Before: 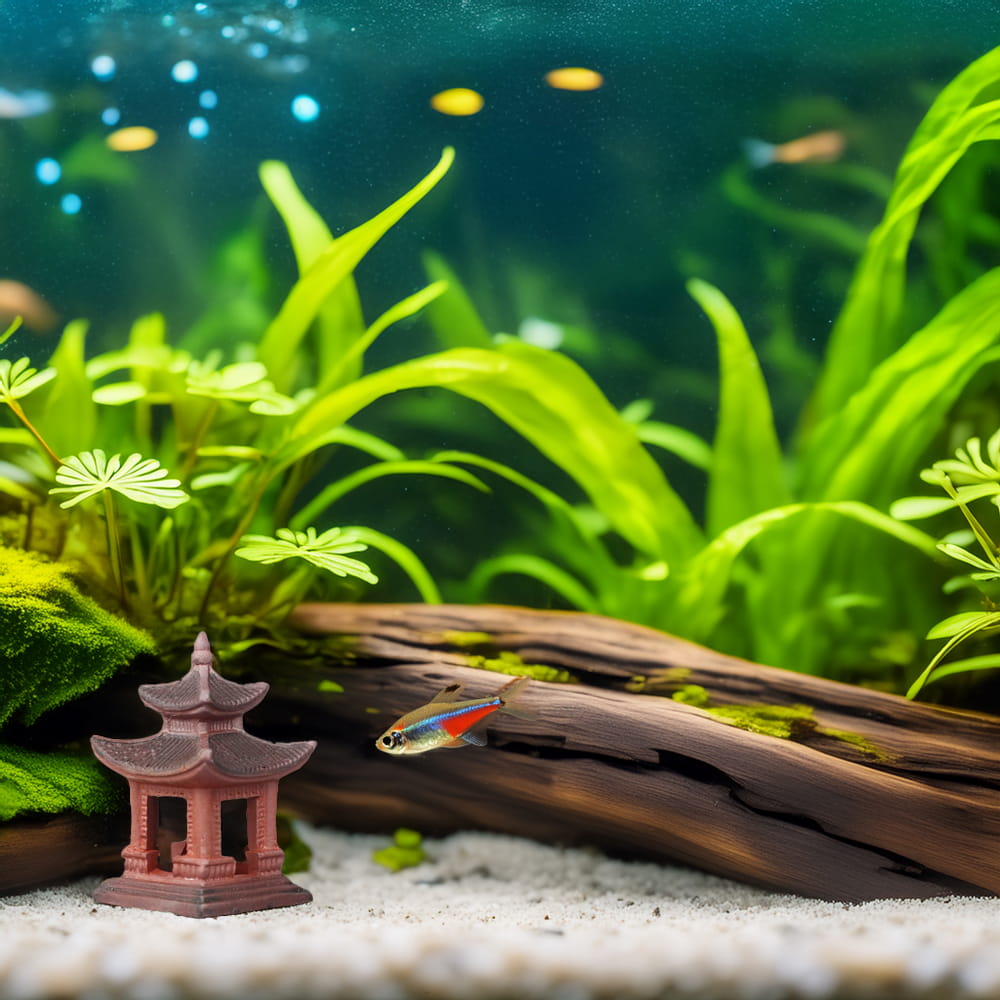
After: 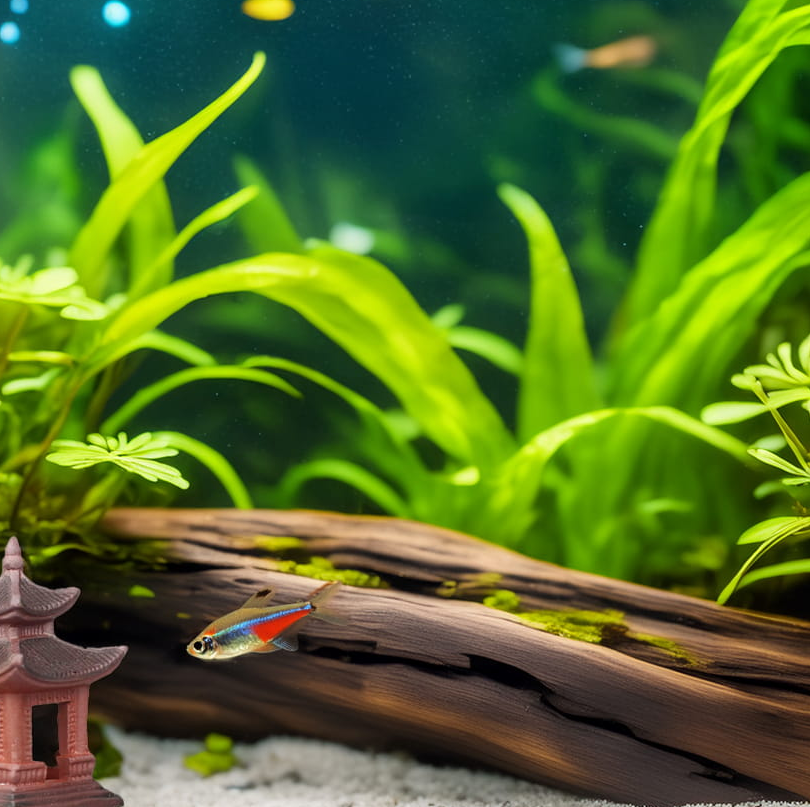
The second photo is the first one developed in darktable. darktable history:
crop: left 18.927%, top 9.537%, right 0.001%, bottom 9.725%
